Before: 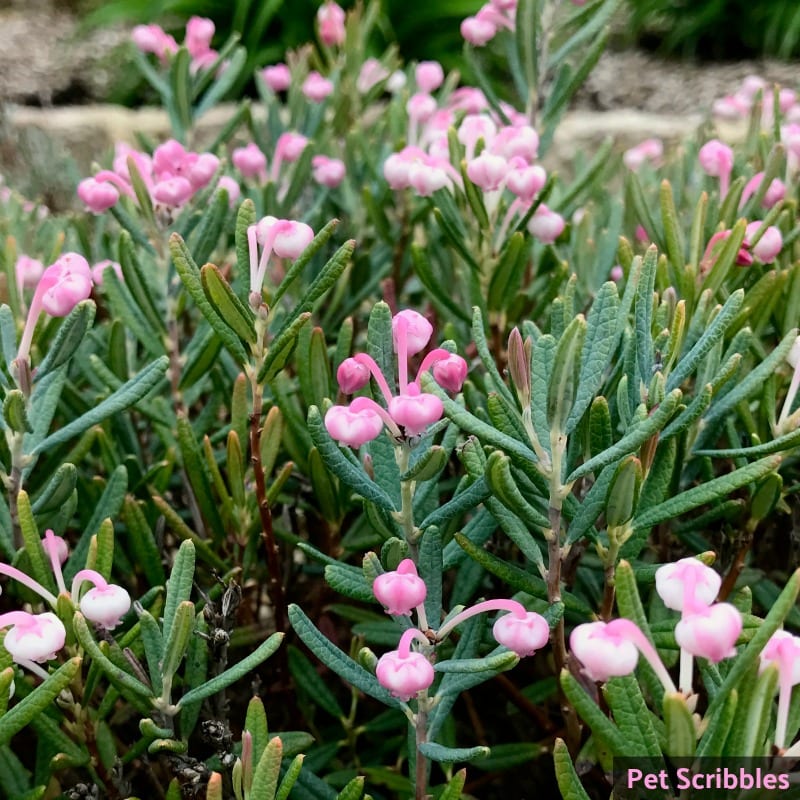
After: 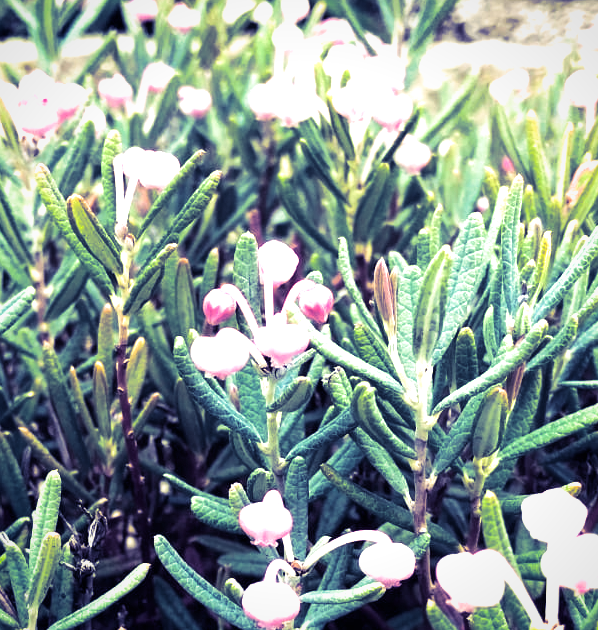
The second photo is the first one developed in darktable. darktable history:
crop: left 16.768%, top 8.653%, right 8.362%, bottom 12.485%
vignetting: brightness -0.233, saturation 0.141
split-toning: shadows › hue 242.67°, shadows › saturation 0.733, highlights › hue 45.33°, highlights › saturation 0.667, balance -53.304, compress 21.15%
exposure: black level correction 0, exposure 1.5 EV, compensate exposure bias true, compensate highlight preservation false
